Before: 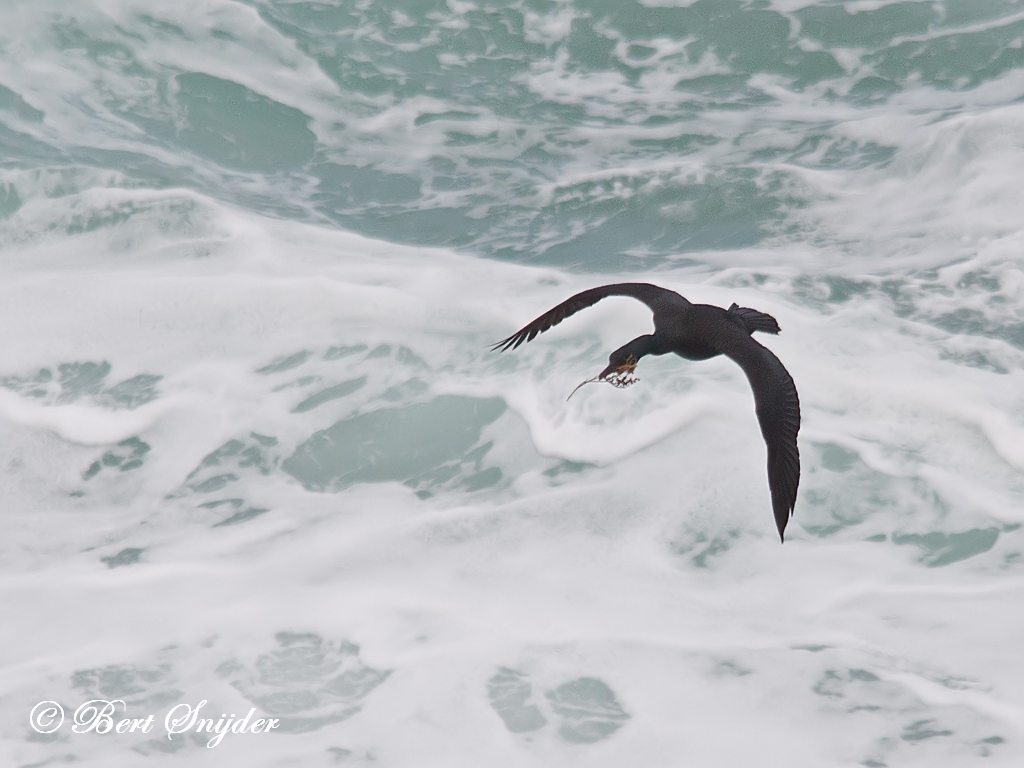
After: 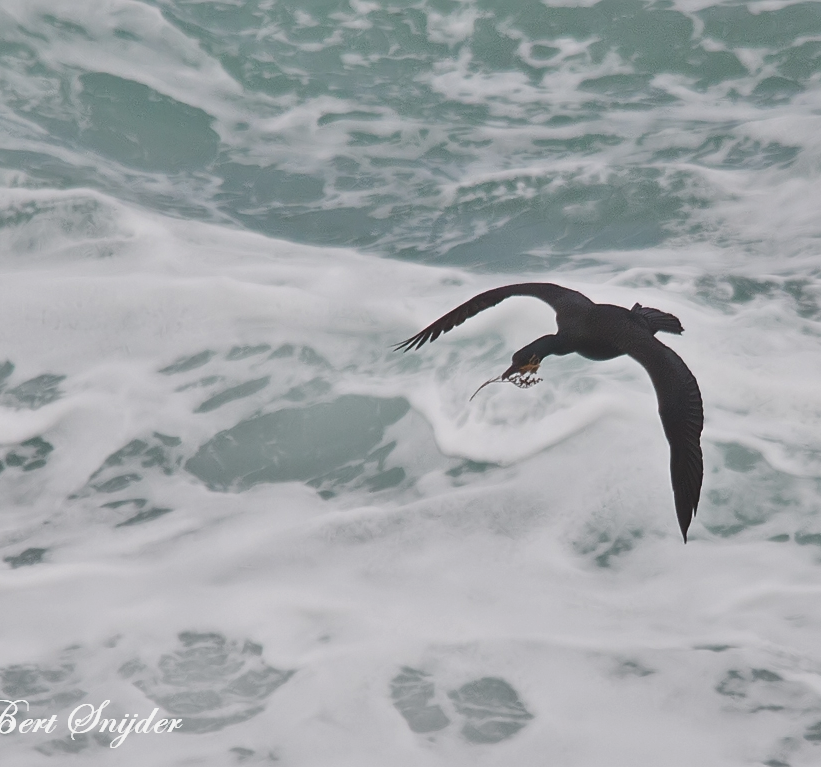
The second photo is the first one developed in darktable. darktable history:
shadows and highlights: highlights color adjustment 0.264%, soften with gaussian
exposure: black level correction -0.015, exposure -0.13 EV, compensate highlight preservation false
crop and rotate: left 9.512%, right 10.293%
